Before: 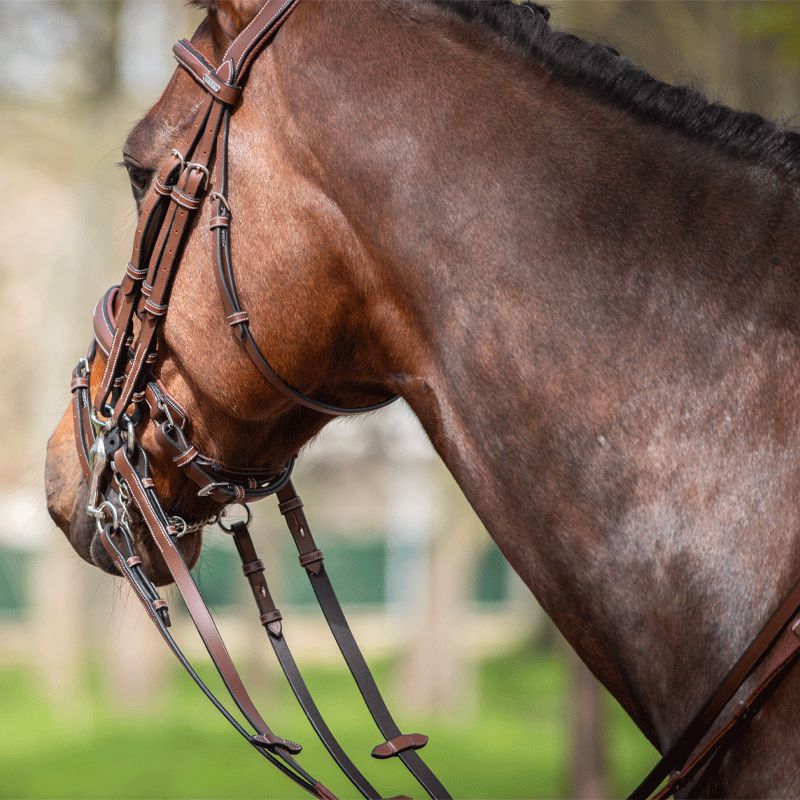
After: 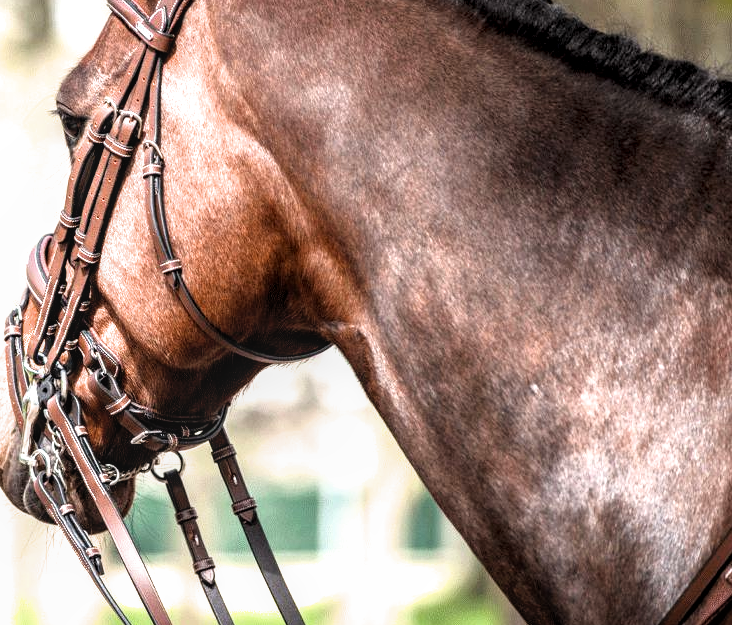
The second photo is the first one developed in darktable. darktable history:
crop: left 8.416%, top 6.536%, bottom 15.303%
filmic rgb: black relative exposure -8.28 EV, white relative exposure 2.2 EV, threshold 2.94 EV, target white luminance 99.877%, hardness 7.07, latitude 75.3%, contrast 1.324, highlights saturation mix -1.68%, shadows ↔ highlights balance 30.63%, enable highlight reconstruction true
exposure: exposure 0.754 EV, compensate highlight preservation false
local contrast: on, module defaults
